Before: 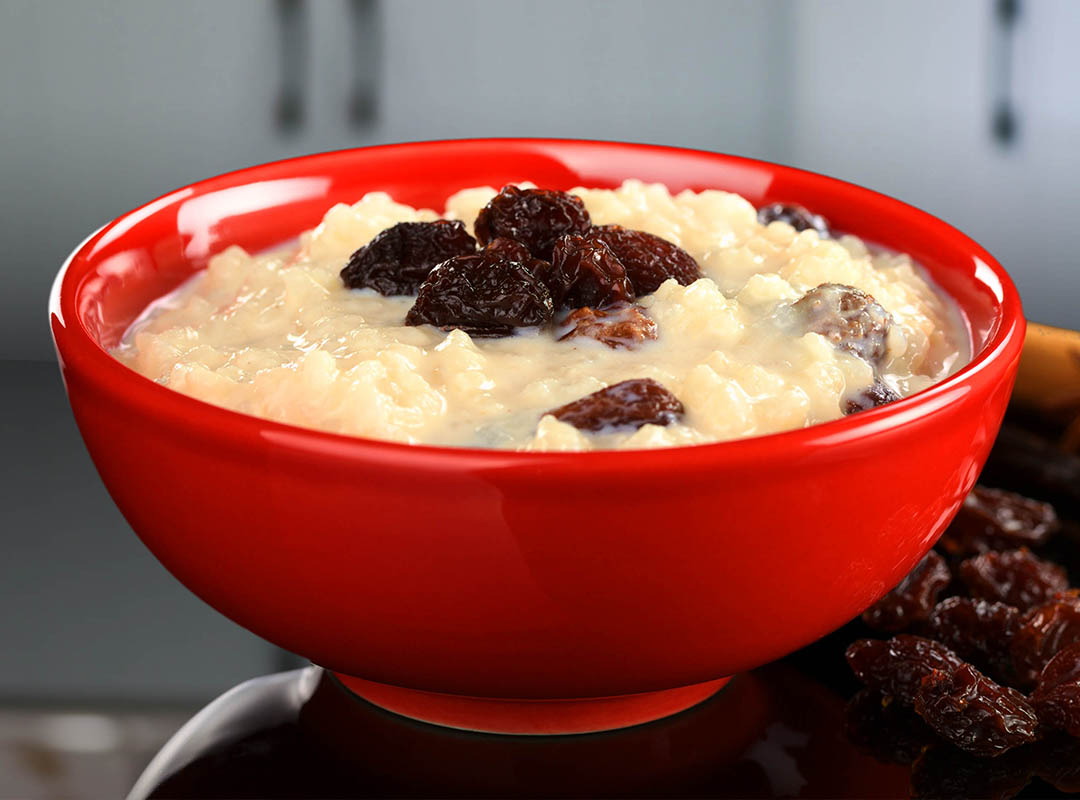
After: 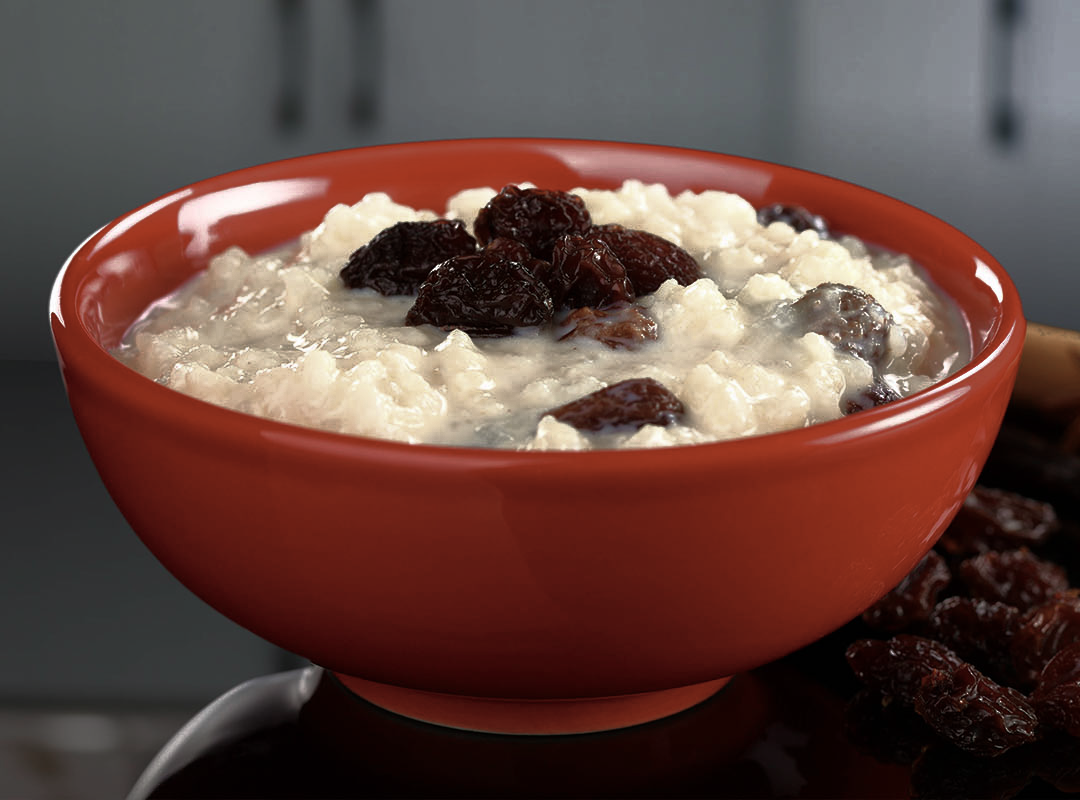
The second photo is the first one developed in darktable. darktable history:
base curve: curves: ch0 [(0, 0) (0.564, 0.291) (0.802, 0.731) (1, 1)]
contrast brightness saturation: saturation 0.18
color zones: curves: ch0 [(0, 0.559) (0.153, 0.551) (0.229, 0.5) (0.429, 0.5) (0.571, 0.5) (0.714, 0.5) (0.857, 0.5) (1, 0.559)]; ch1 [(0, 0.417) (0.112, 0.336) (0.213, 0.26) (0.429, 0.34) (0.571, 0.35) (0.683, 0.331) (0.857, 0.344) (1, 0.417)]
